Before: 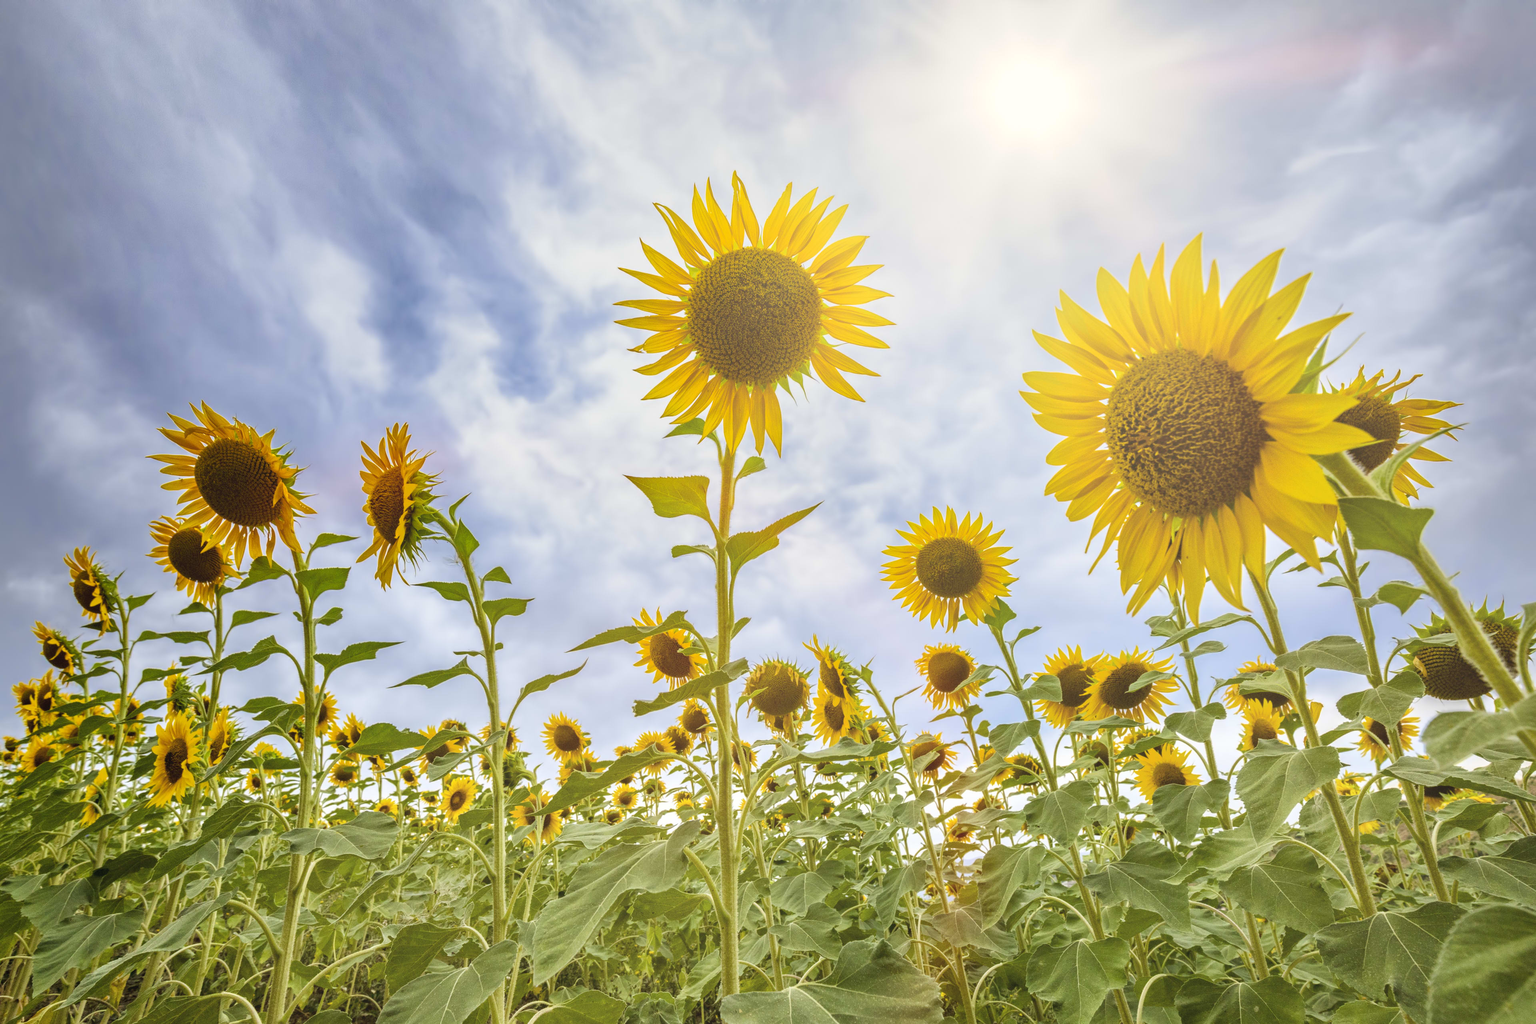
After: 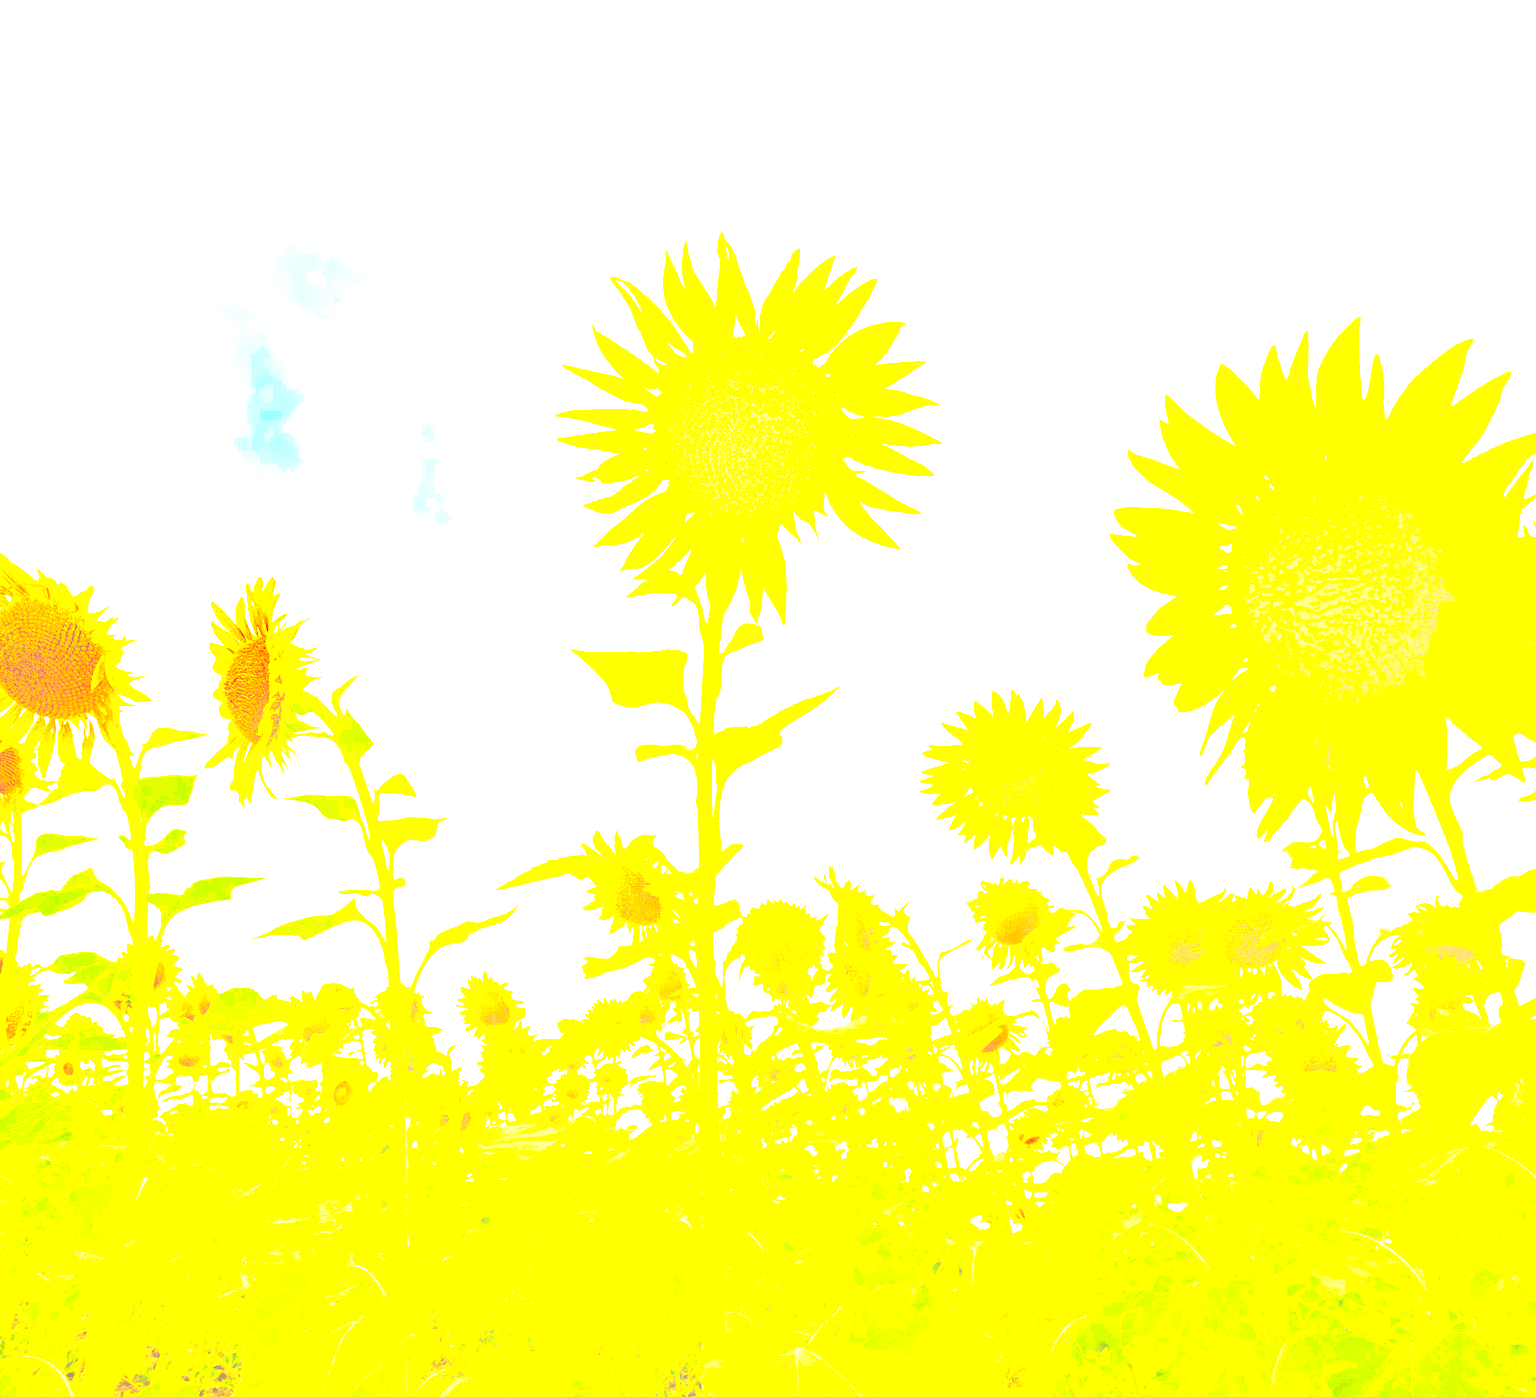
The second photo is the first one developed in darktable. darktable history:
exposure: black level correction 0, exposure 4 EV, compensate exposure bias true, compensate highlight preservation false
contrast brightness saturation: contrast 0.2, brightness 0.2, saturation 0.8
crop: left 13.443%, right 13.31%
